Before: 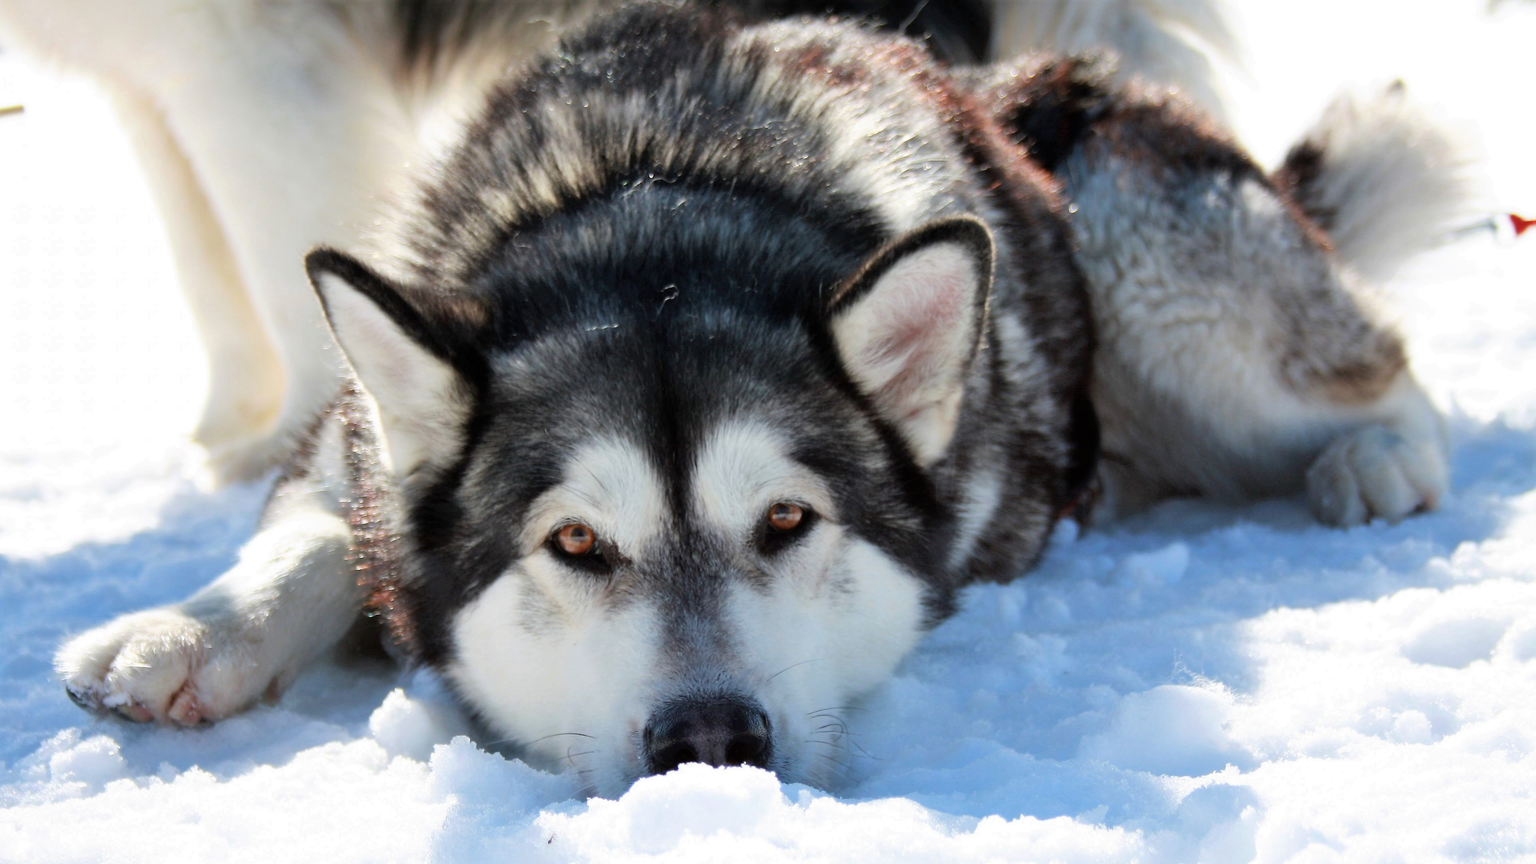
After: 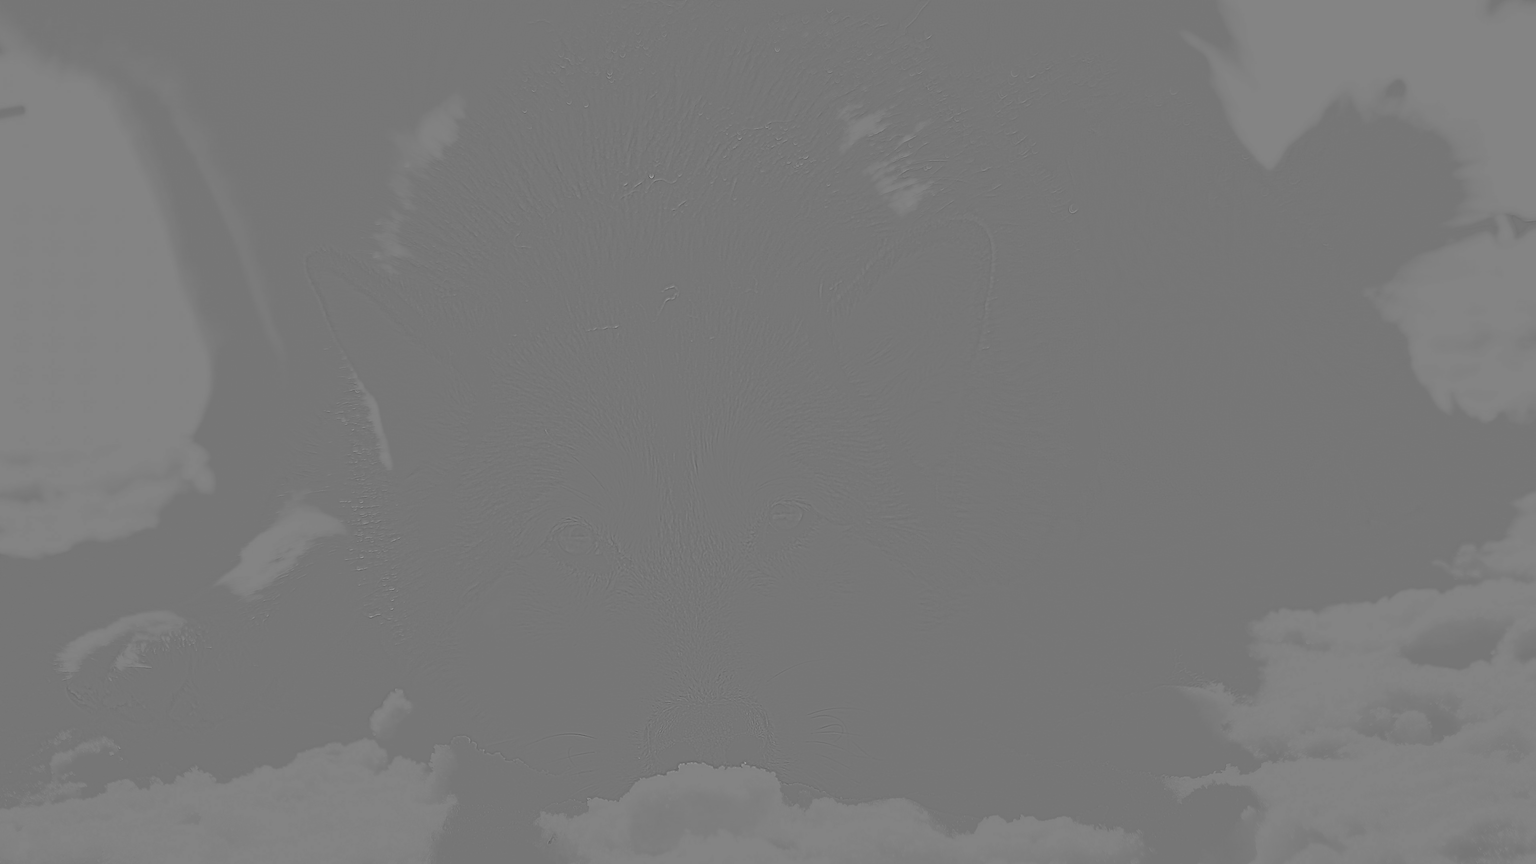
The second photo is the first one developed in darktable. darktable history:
color correction: saturation 0.98
exposure: black level correction 0.001, exposure 0.5 EV, compensate exposure bias true, compensate highlight preservation false
local contrast: on, module defaults
highpass: sharpness 5.84%, contrast boost 8.44%
color contrast: green-magenta contrast 0, blue-yellow contrast 0
